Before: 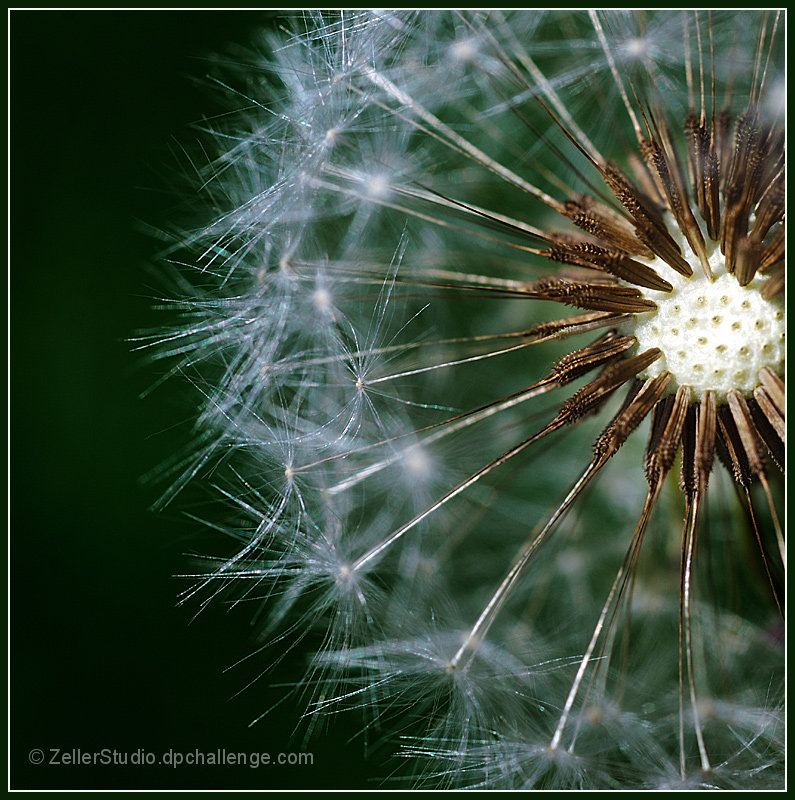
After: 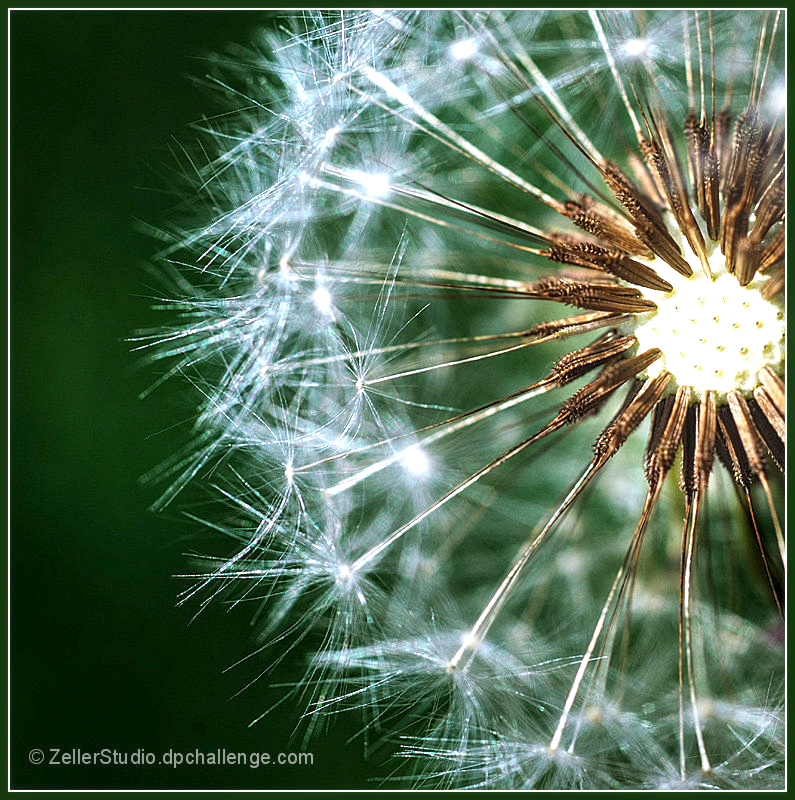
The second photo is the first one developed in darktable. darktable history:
local contrast: detail 130%
exposure: black level correction 0, exposure 1.199 EV, compensate exposure bias true, compensate highlight preservation false
